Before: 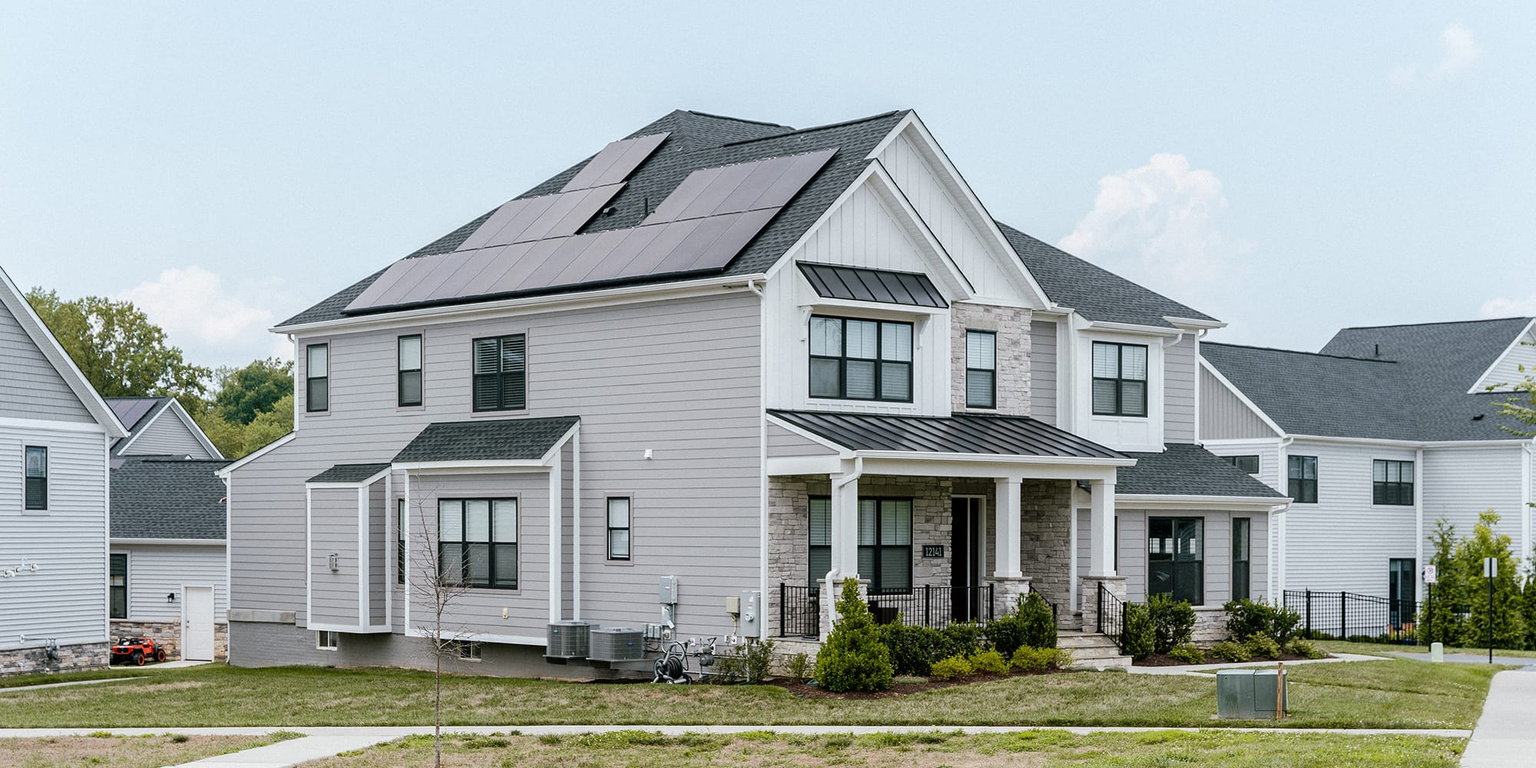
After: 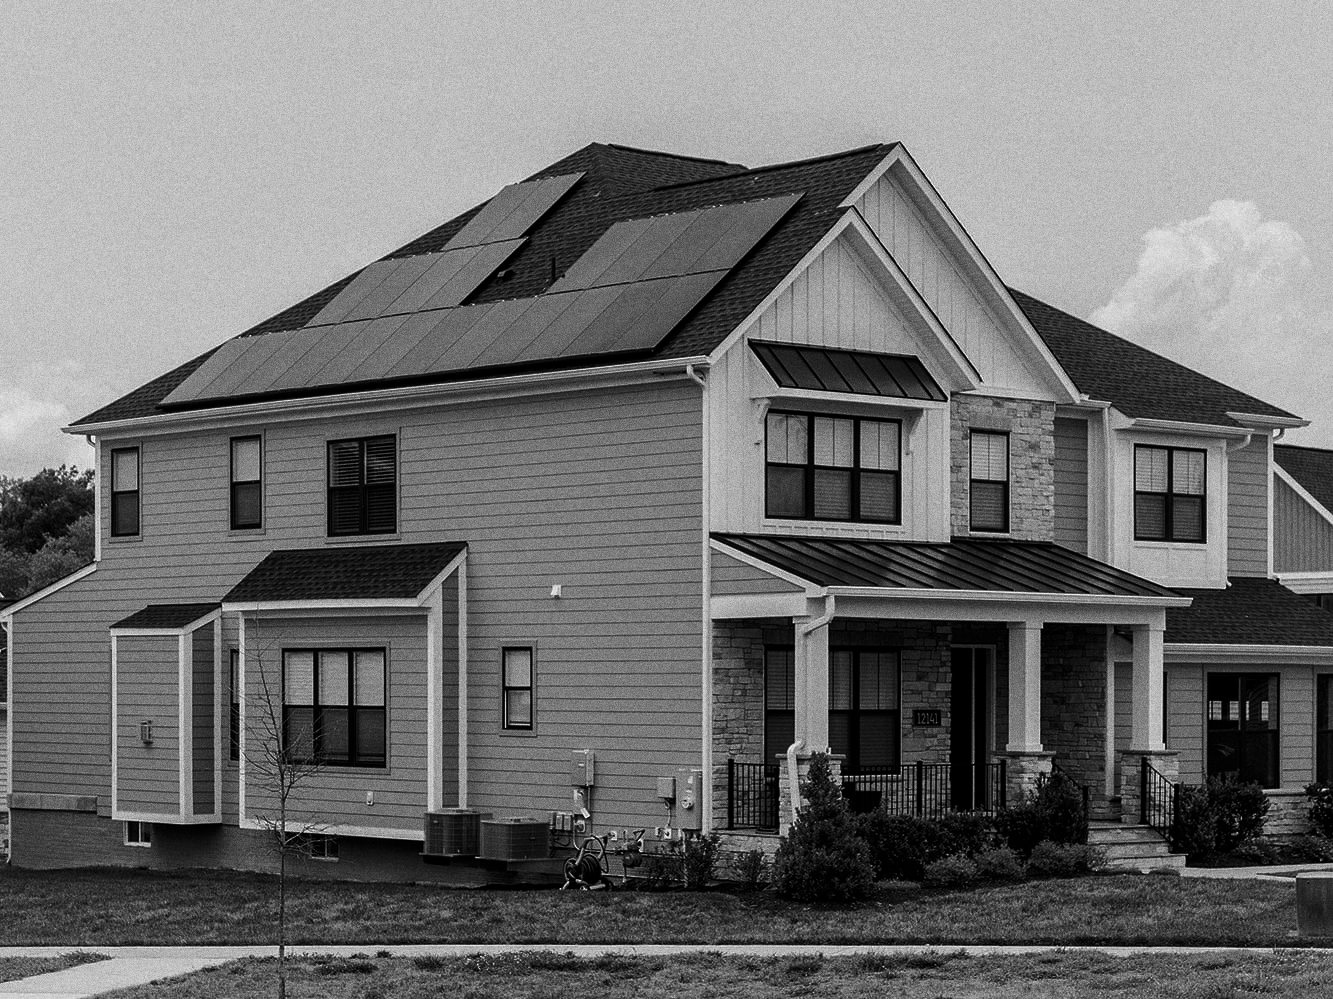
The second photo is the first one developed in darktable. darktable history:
contrast brightness saturation: contrast -0.03, brightness -0.59, saturation -1
grain: coarseness 0.09 ISO, strength 40%
crop and rotate: left 14.436%, right 18.898%
